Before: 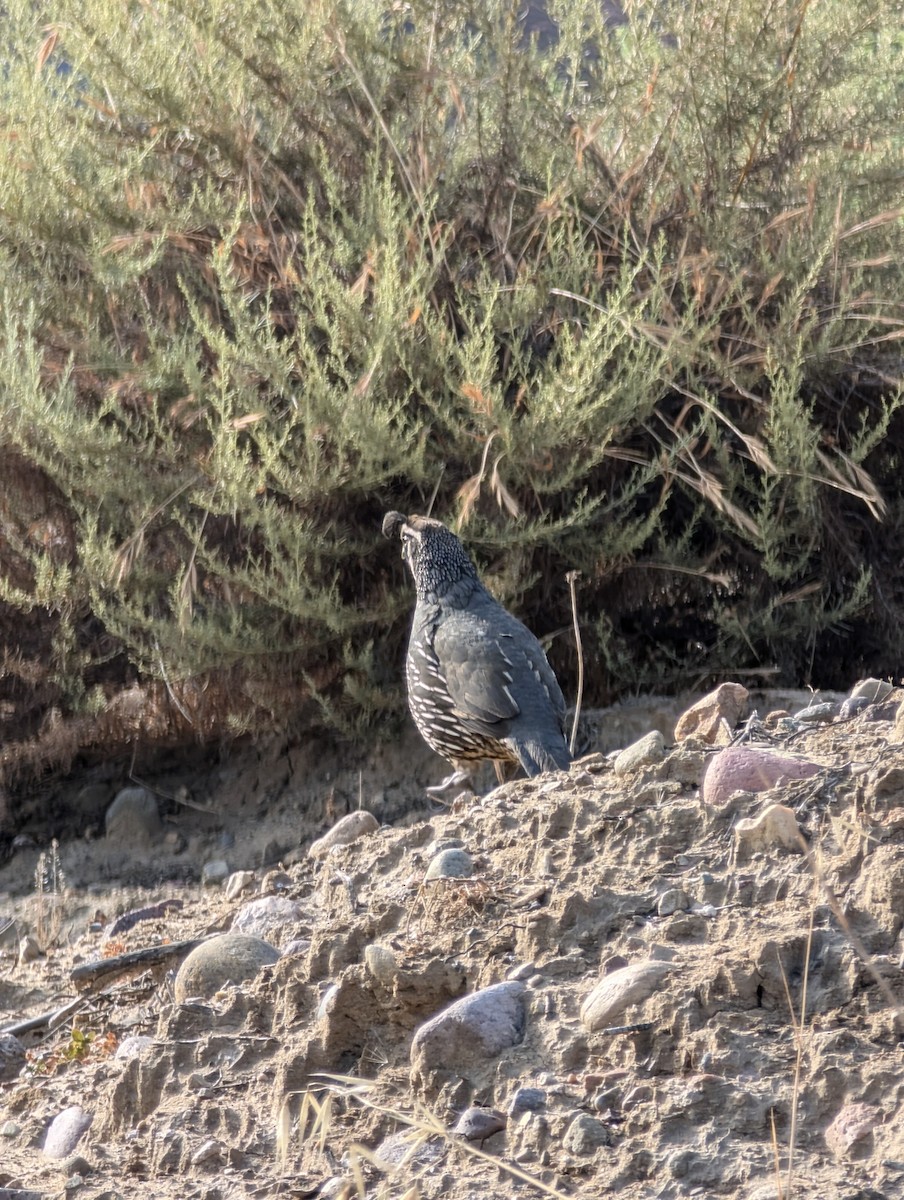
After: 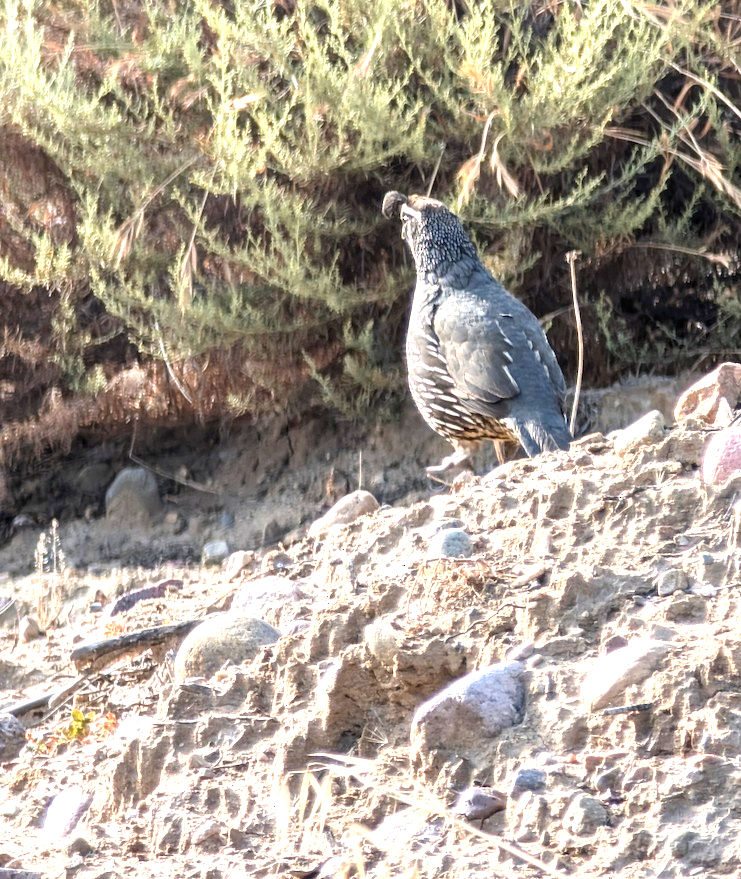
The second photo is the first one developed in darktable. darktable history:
exposure: black level correction 0, exposure 1.199 EV, compensate highlight preservation false
crop: top 26.695%, right 17.948%
